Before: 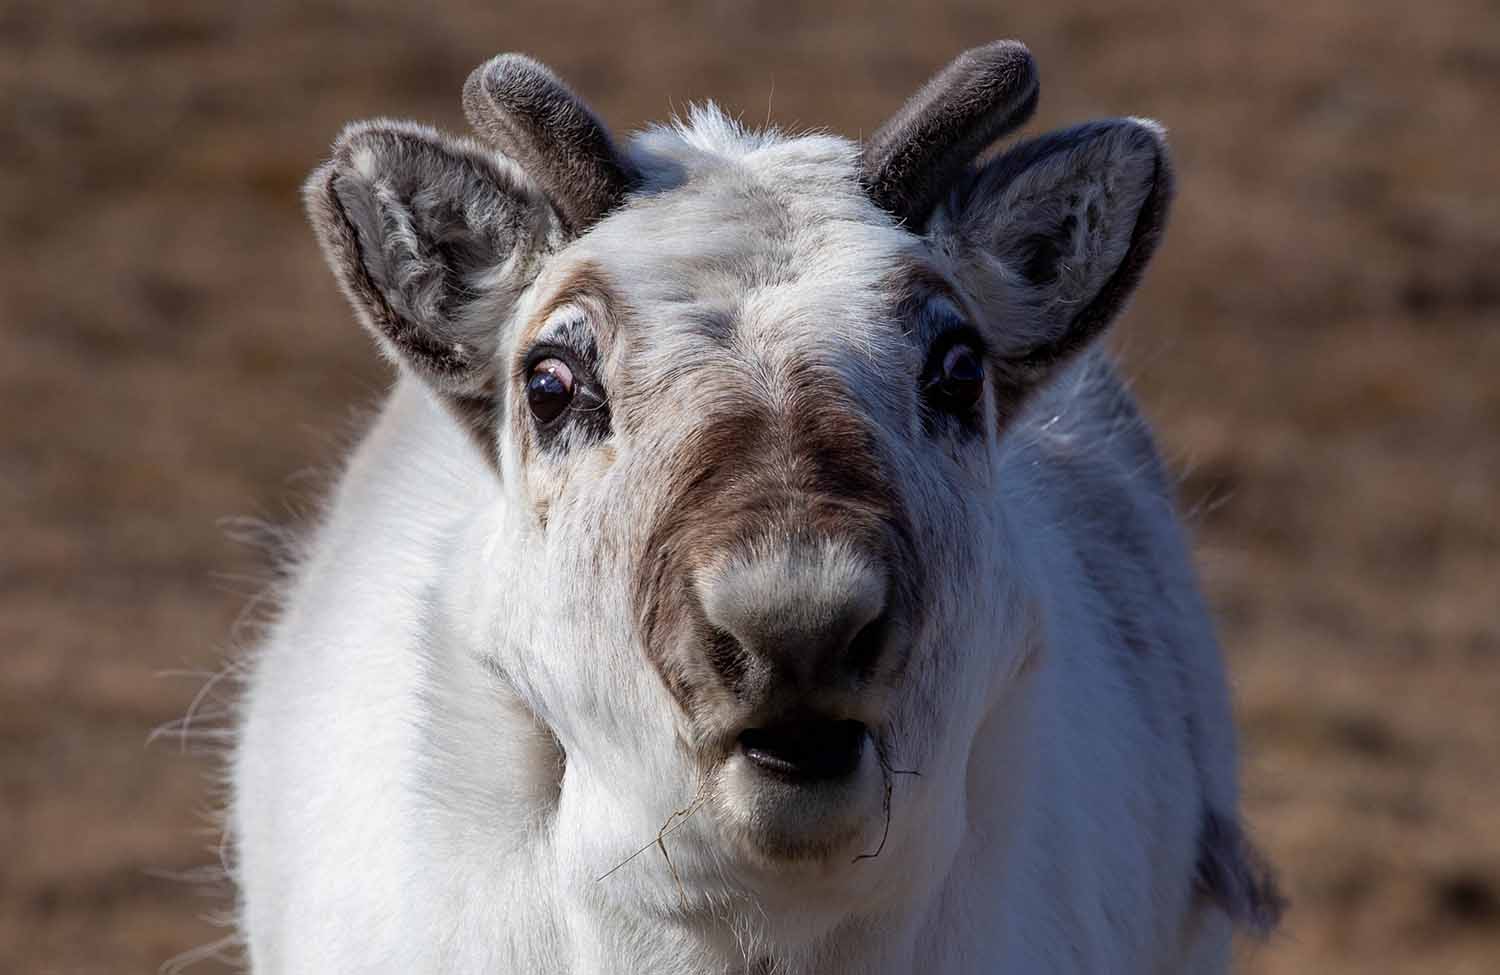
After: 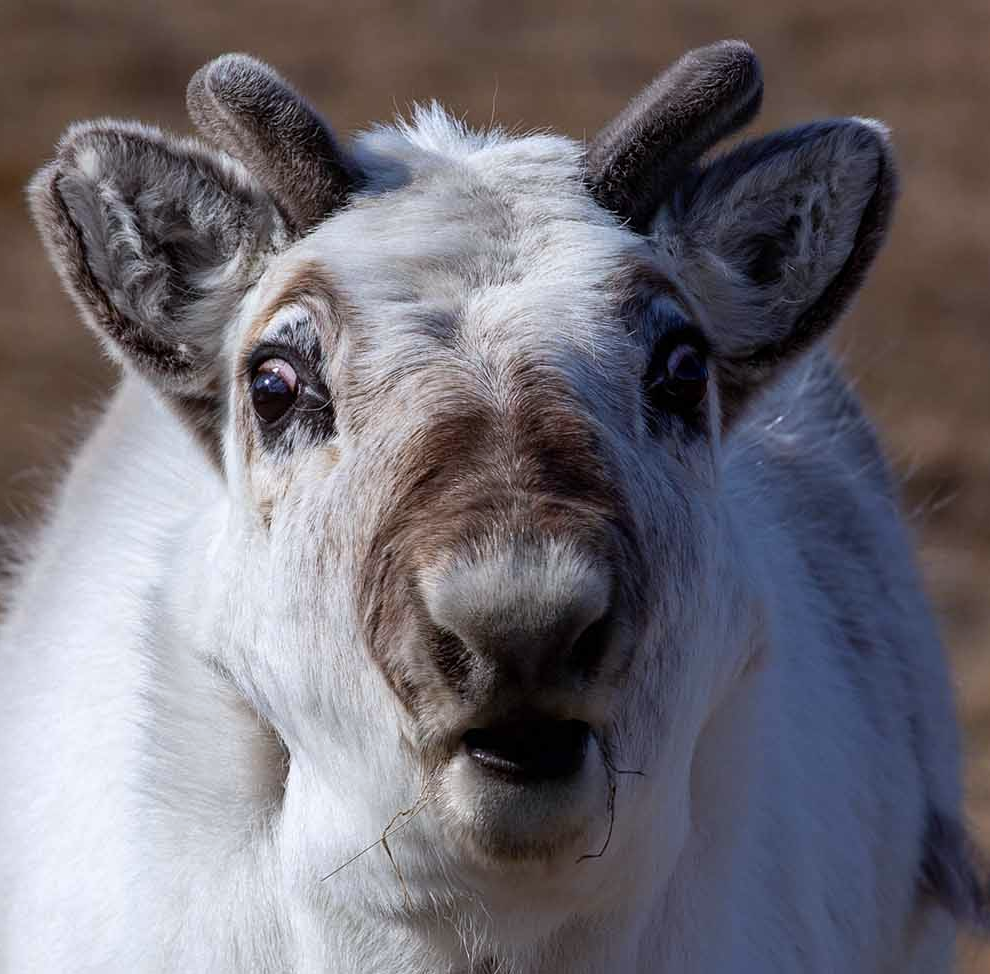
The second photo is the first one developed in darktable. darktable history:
crop and rotate: left 18.442%, right 15.508%
white balance: red 0.983, blue 1.036
